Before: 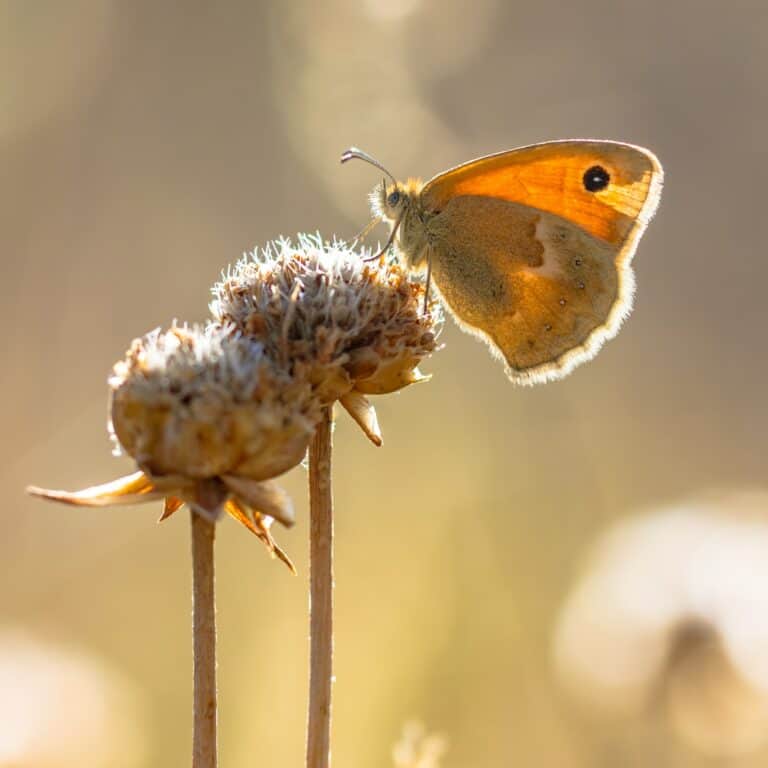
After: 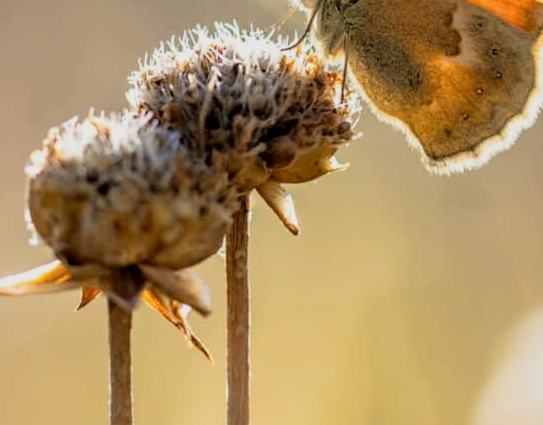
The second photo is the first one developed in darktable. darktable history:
crop: left 10.932%, top 27.594%, right 18.255%, bottom 17.015%
filmic rgb: black relative exposure -5.11 EV, white relative exposure 3.96 EV, hardness 2.89, contrast 1.298, highlights saturation mix -30.7%
local contrast: mode bilateral grid, contrast 19, coarseness 49, detail 119%, midtone range 0.2
